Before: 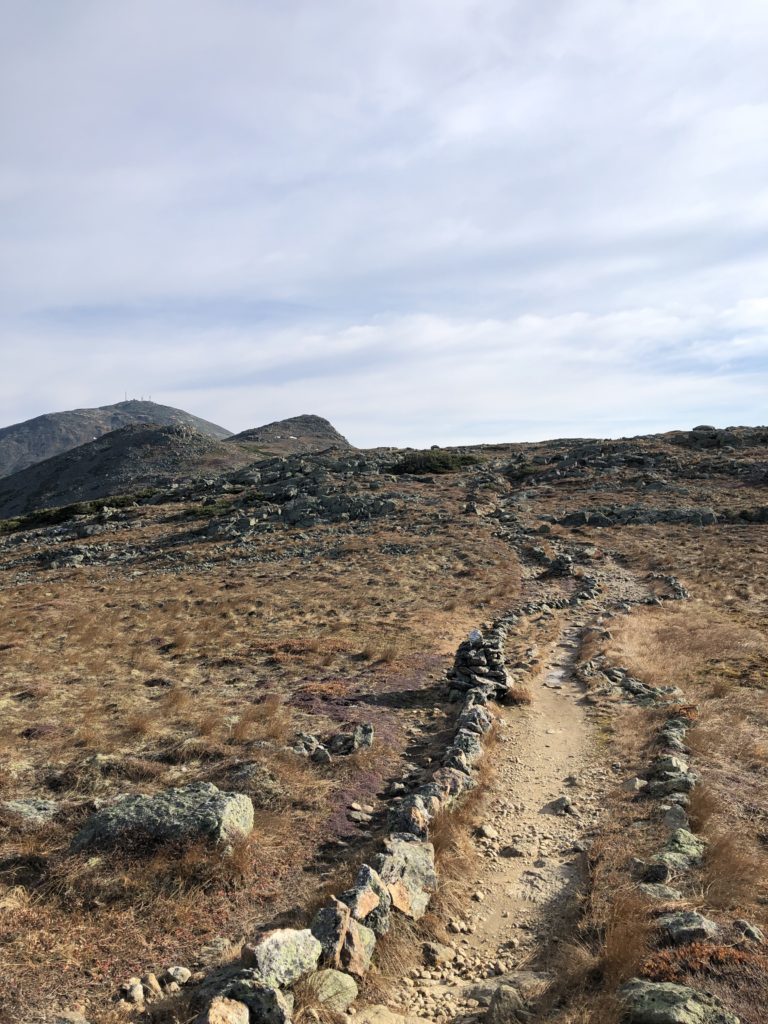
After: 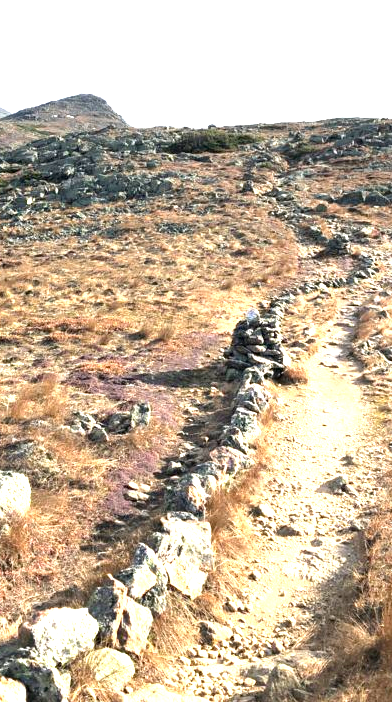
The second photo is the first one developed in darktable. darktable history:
crop and rotate: left 29.055%, top 31.413%, right 19.827%
exposure: black level correction 0, exposure 1.593 EV, compensate exposure bias true, compensate highlight preservation false
